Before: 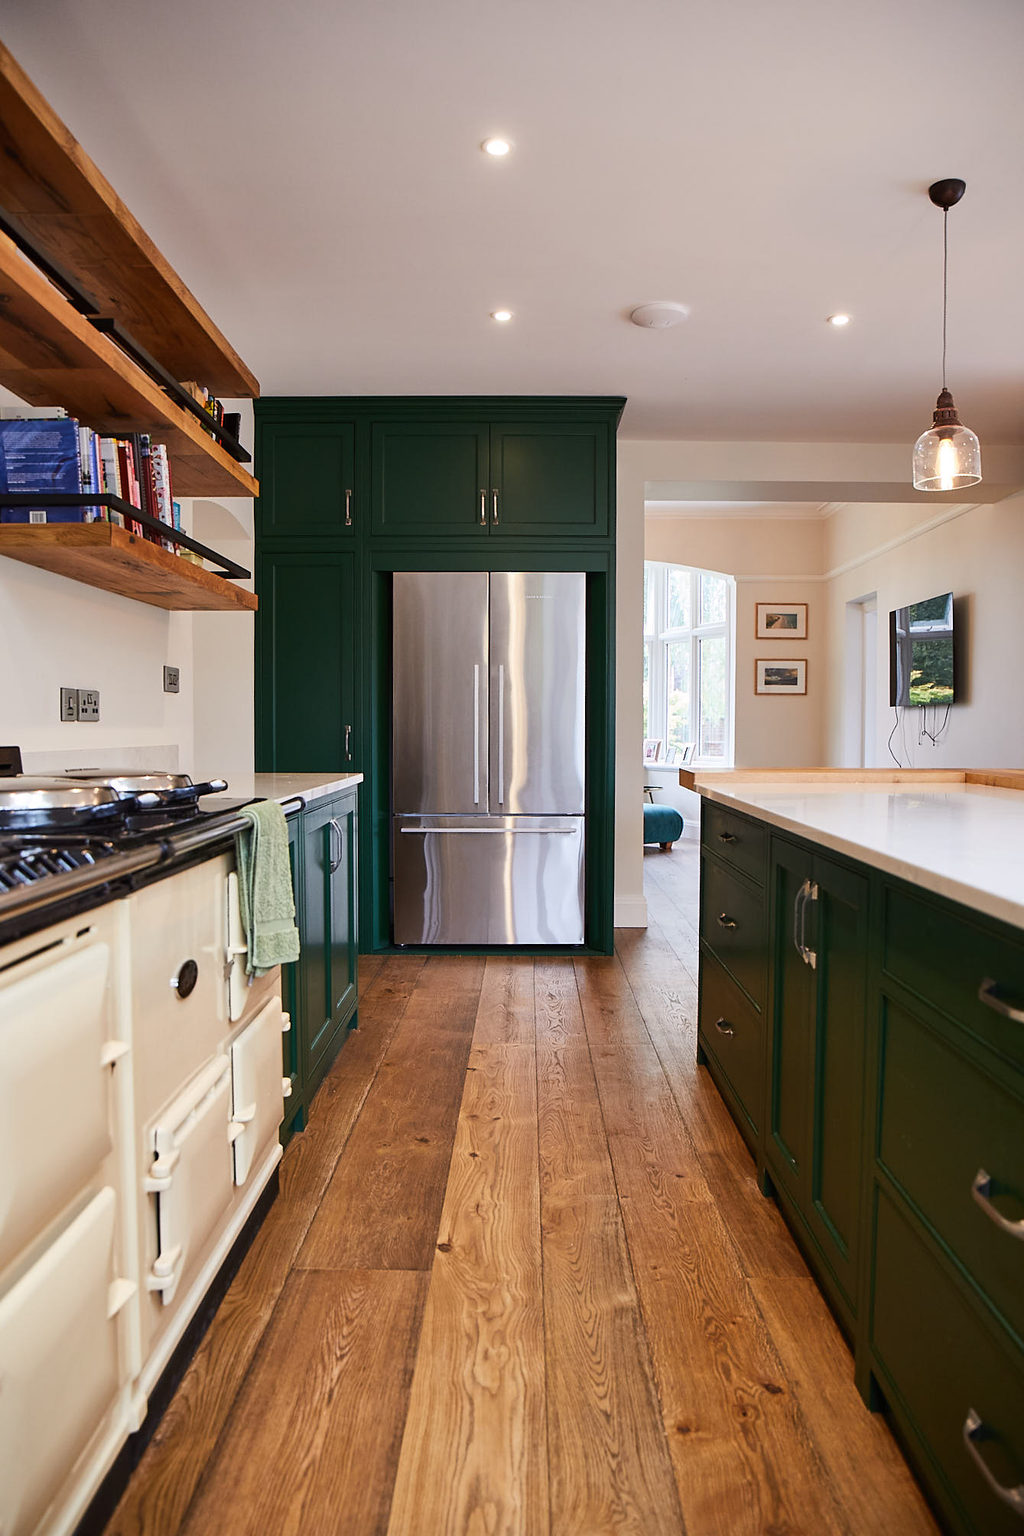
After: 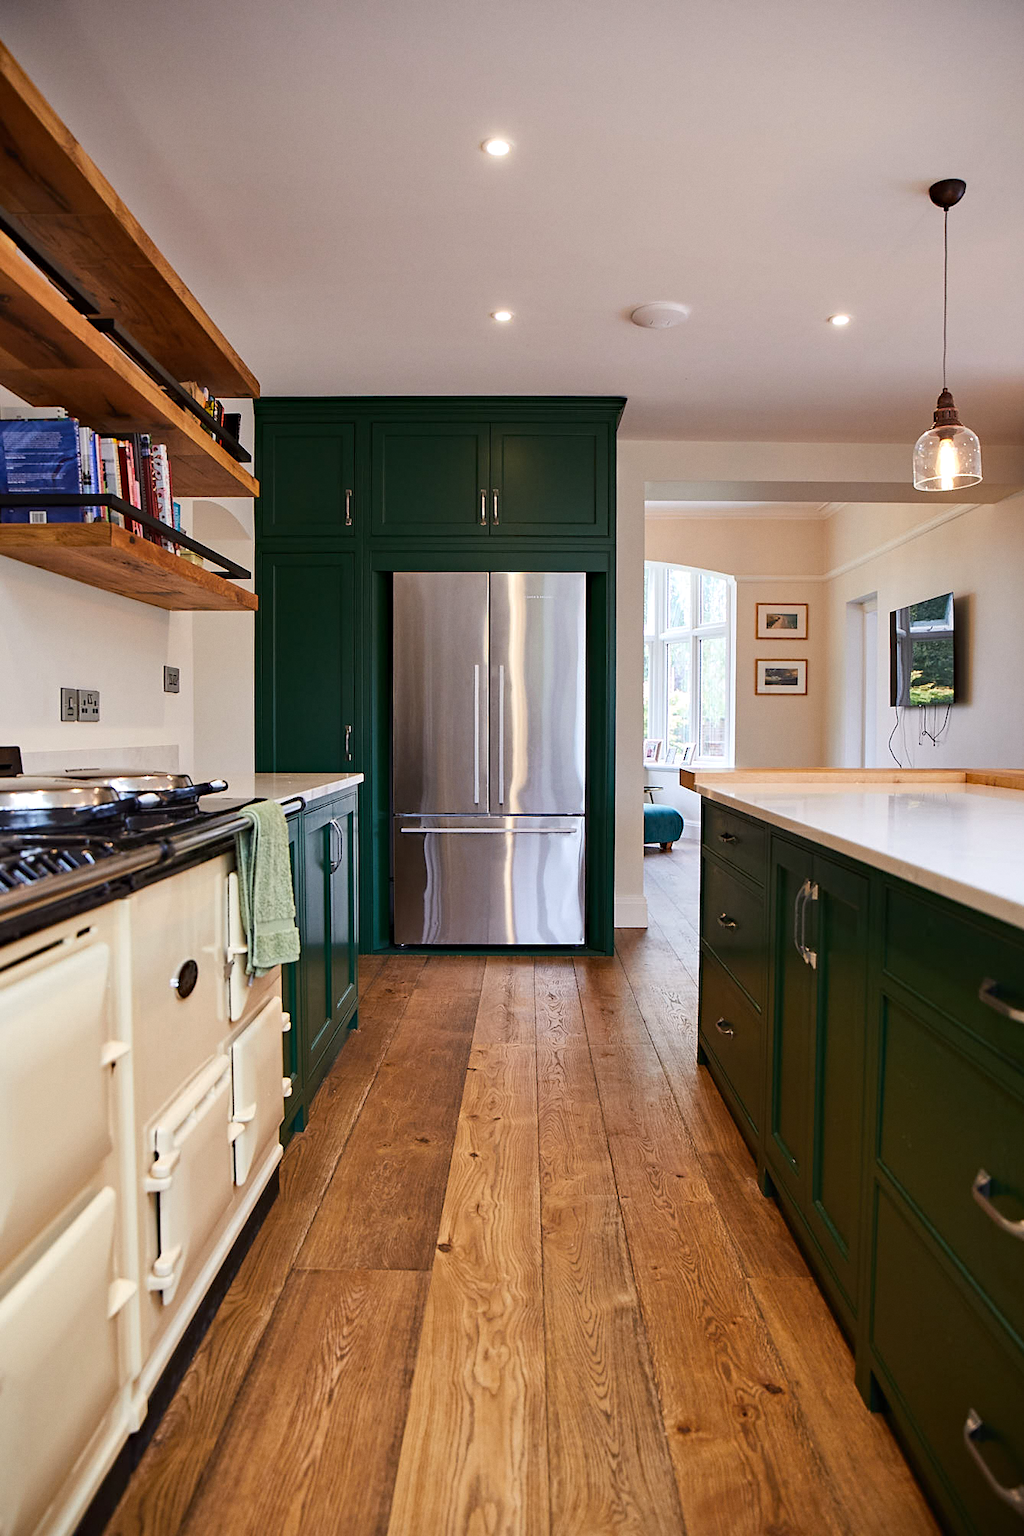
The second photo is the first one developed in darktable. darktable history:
grain: coarseness 0.09 ISO, strength 10%
haze removal: compatibility mode true, adaptive false
